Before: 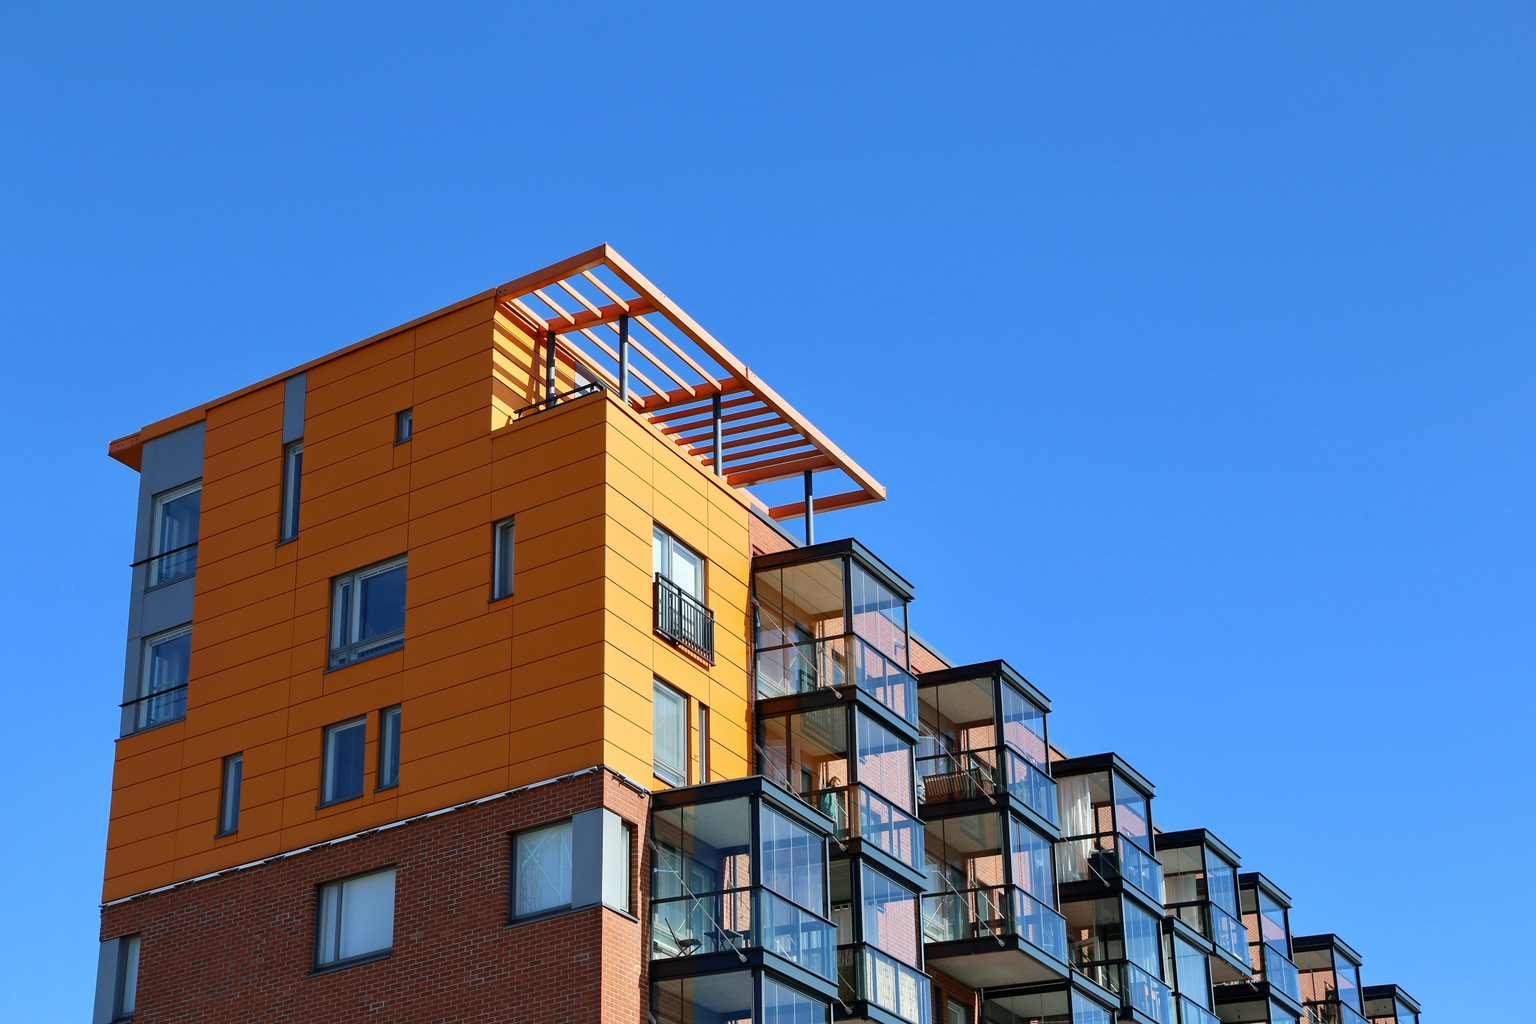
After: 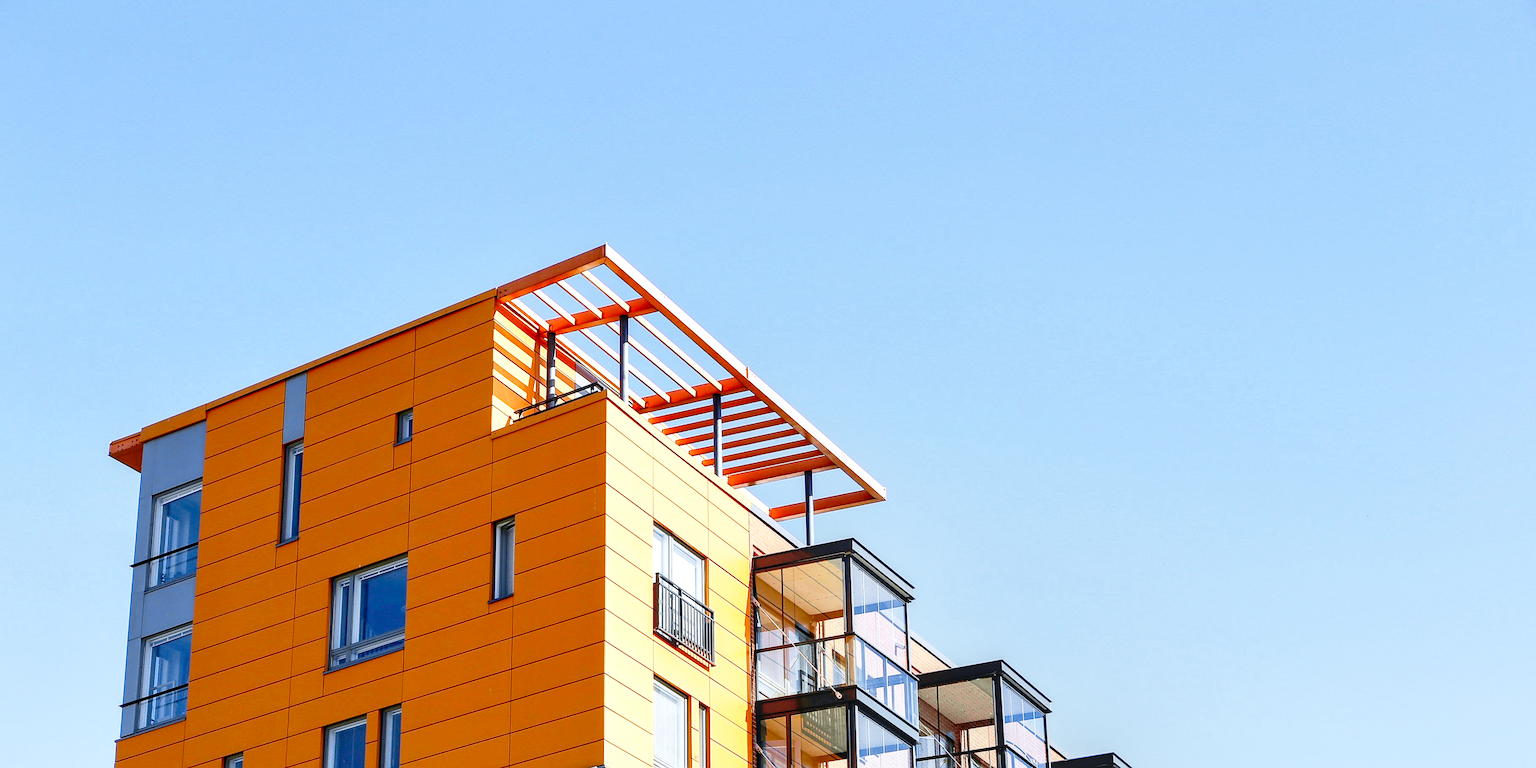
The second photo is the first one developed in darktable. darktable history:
crop: bottom 24.99%
base curve: curves: ch0 [(0, 0) (0.012, 0.01) (0.073, 0.168) (0.31, 0.711) (0.645, 0.957) (1, 1)], preserve colors none
sharpen: on, module defaults
exposure: exposure 0.24 EV, compensate highlight preservation false
local contrast: on, module defaults
tone curve: curves: ch0 [(0, 0) (0.15, 0.17) (0.452, 0.437) (0.611, 0.588) (0.751, 0.749) (1, 1)]; ch1 [(0, 0) (0.325, 0.327) (0.412, 0.45) (0.453, 0.484) (0.5, 0.499) (0.541, 0.55) (0.617, 0.612) (0.695, 0.697) (1, 1)]; ch2 [(0, 0) (0.386, 0.397) (0.452, 0.459) (0.505, 0.498) (0.524, 0.547) (0.574, 0.566) (0.633, 0.641) (1, 1)], color space Lab, independent channels, preserve colors none
